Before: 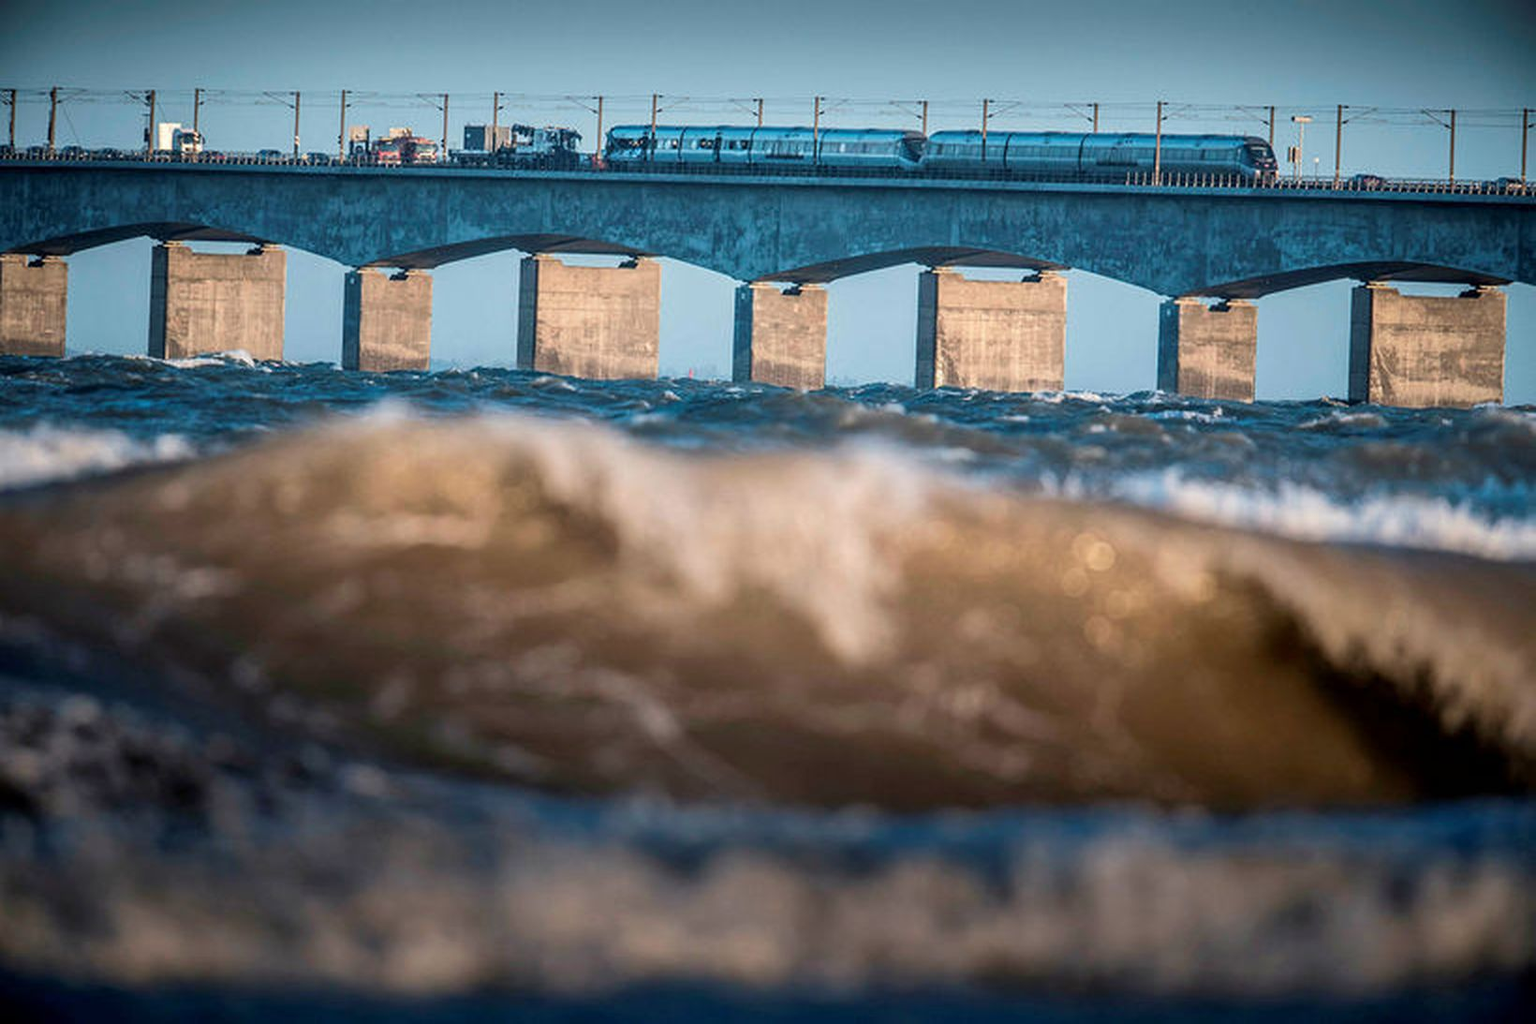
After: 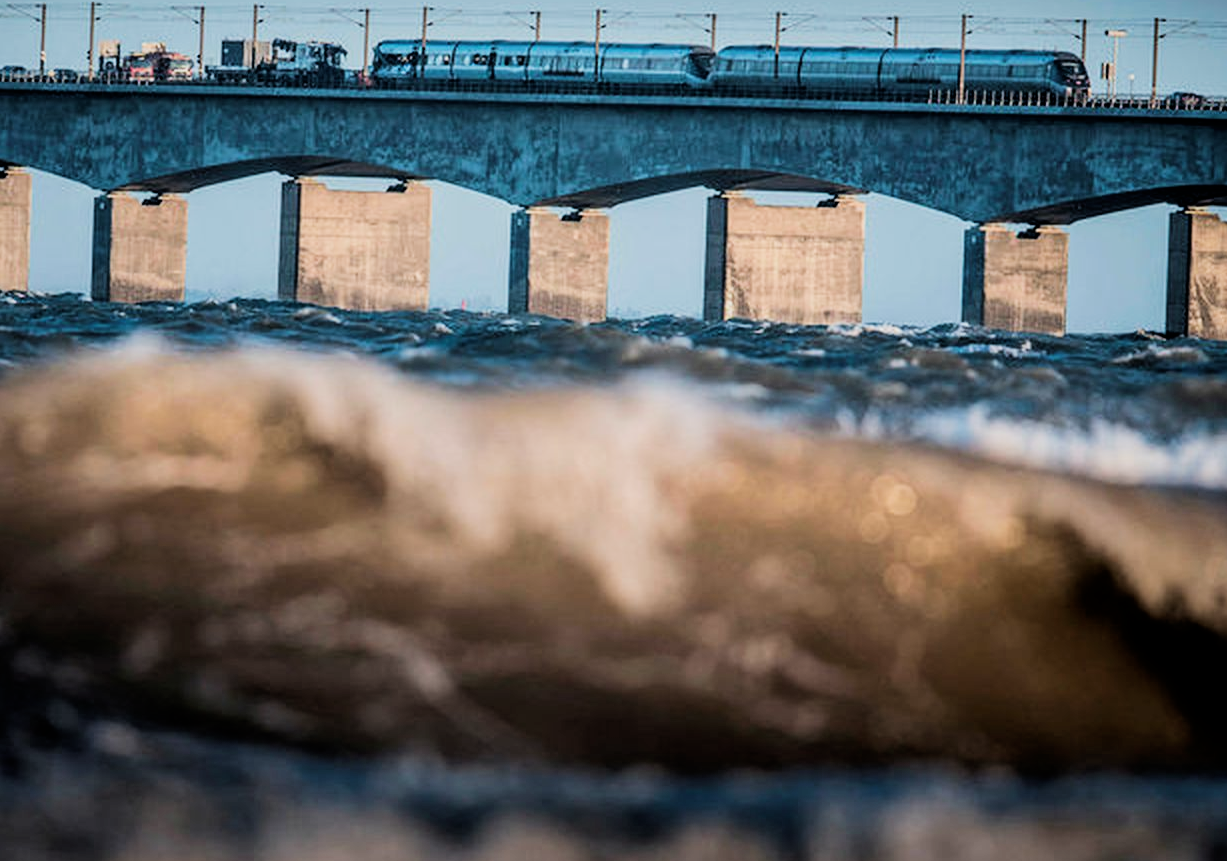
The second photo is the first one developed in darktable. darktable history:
crop: left 16.768%, top 8.653%, right 8.362%, bottom 12.485%
filmic rgb: black relative exposure -5 EV, white relative exposure 3.5 EV, hardness 3.19, contrast 1.2, highlights saturation mix -50%
tone curve: curves: ch0 [(0, 0) (0.265, 0.253) (0.732, 0.751) (1, 1)], color space Lab, linked channels, preserve colors none
